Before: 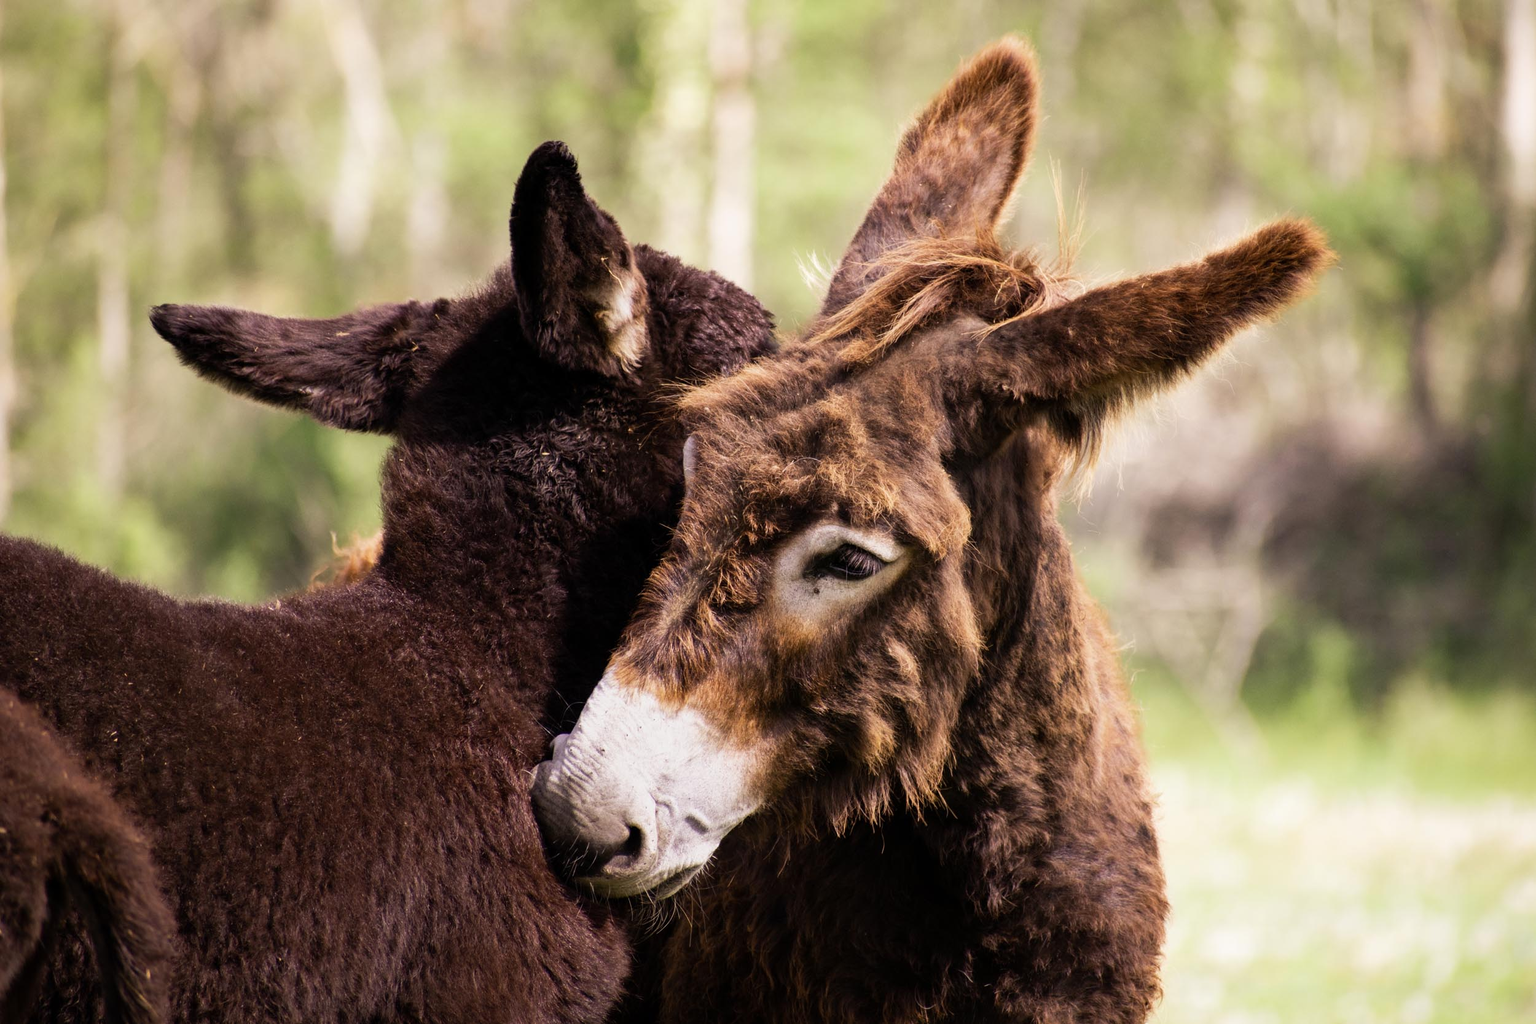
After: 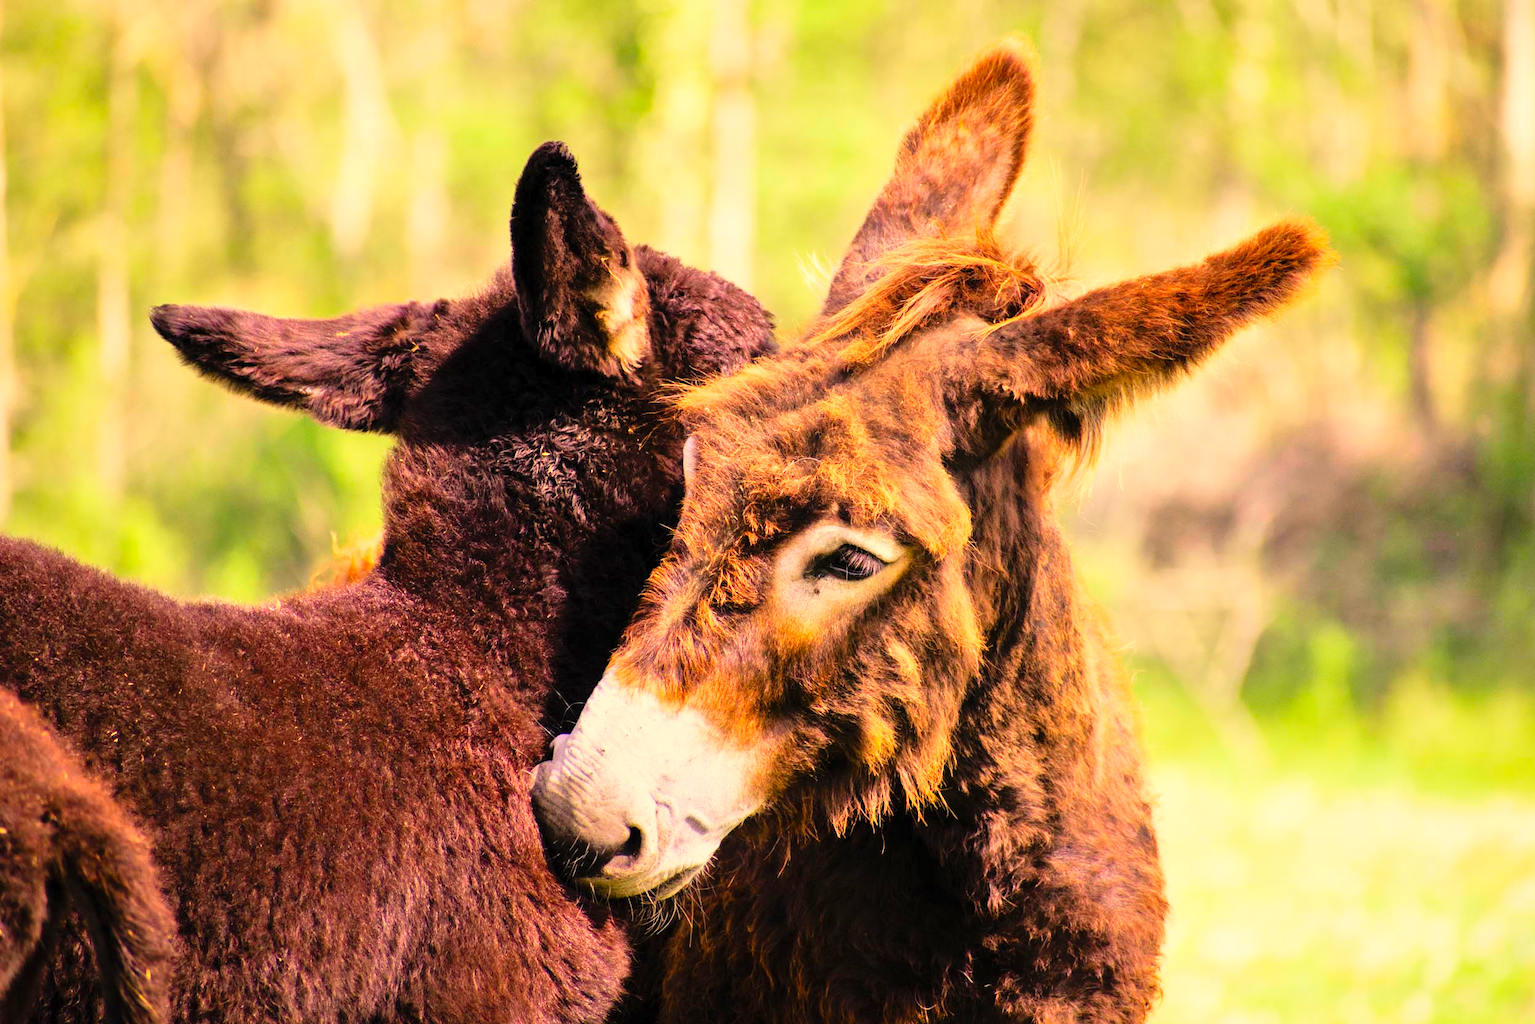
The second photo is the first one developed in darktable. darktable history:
contrast brightness saturation: contrast 0.2, brightness 0.2, saturation 0.8
white balance: red 1.029, blue 0.92
tone equalizer: -7 EV 0.15 EV, -6 EV 0.6 EV, -5 EV 1.15 EV, -4 EV 1.33 EV, -3 EV 1.15 EV, -2 EV 0.6 EV, -1 EV 0.15 EV, mask exposure compensation -0.5 EV
